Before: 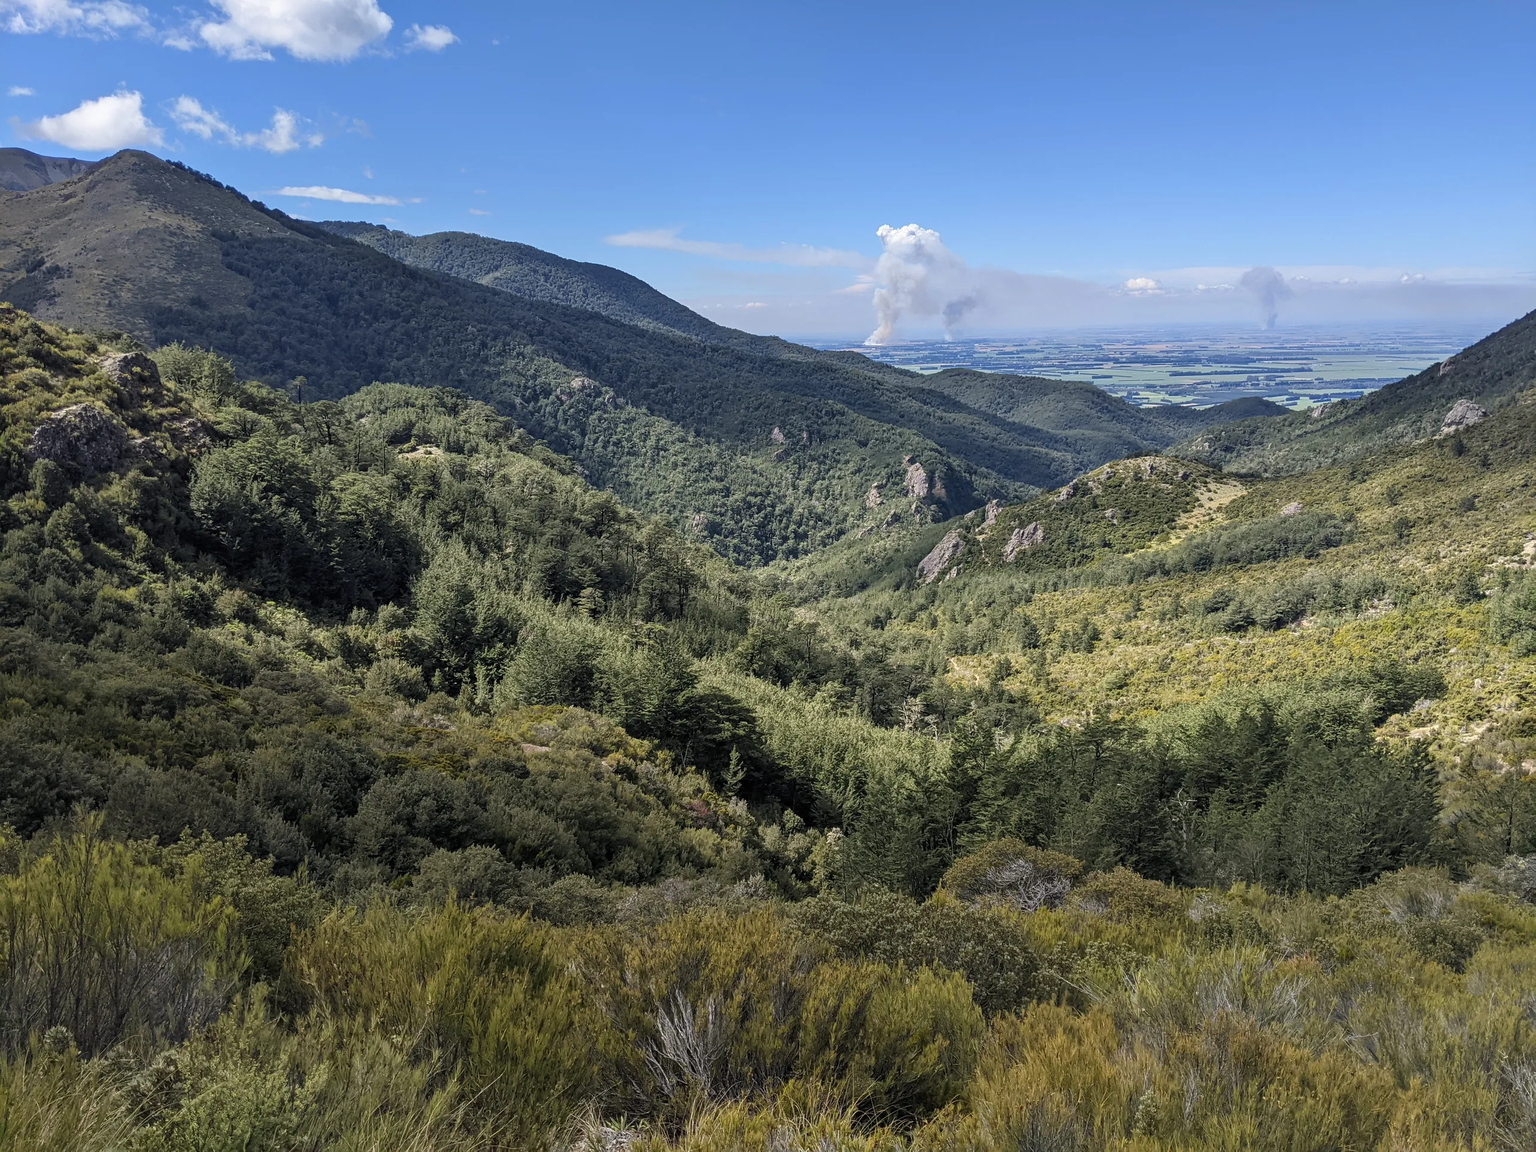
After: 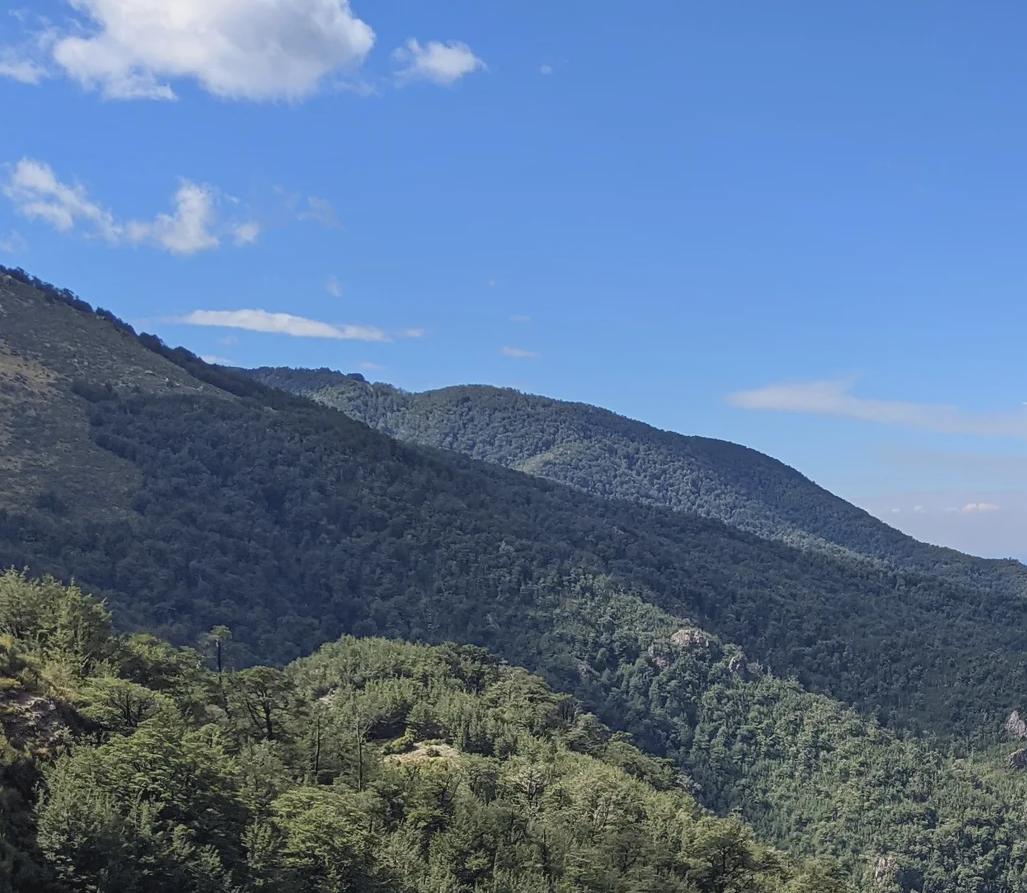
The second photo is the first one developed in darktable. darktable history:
local contrast: highlights 68%, shadows 64%, detail 82%, midtone range 0.319
crop and rotate: left 10.945%, top 0.089%, right 48.934%, bottom 53.392%
